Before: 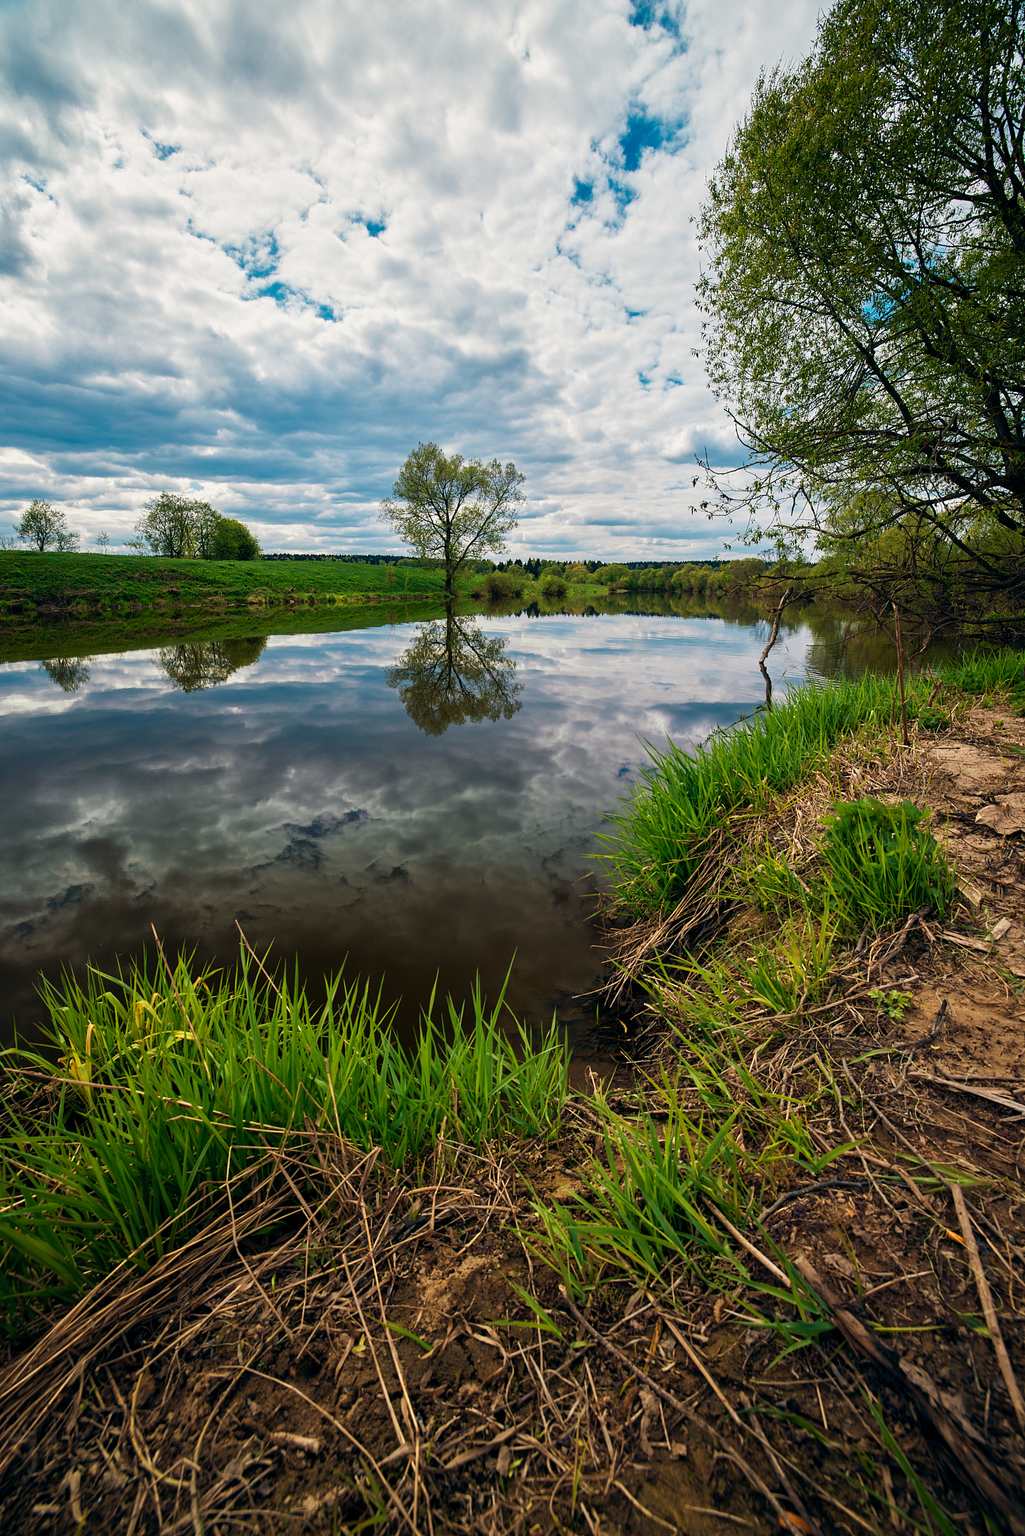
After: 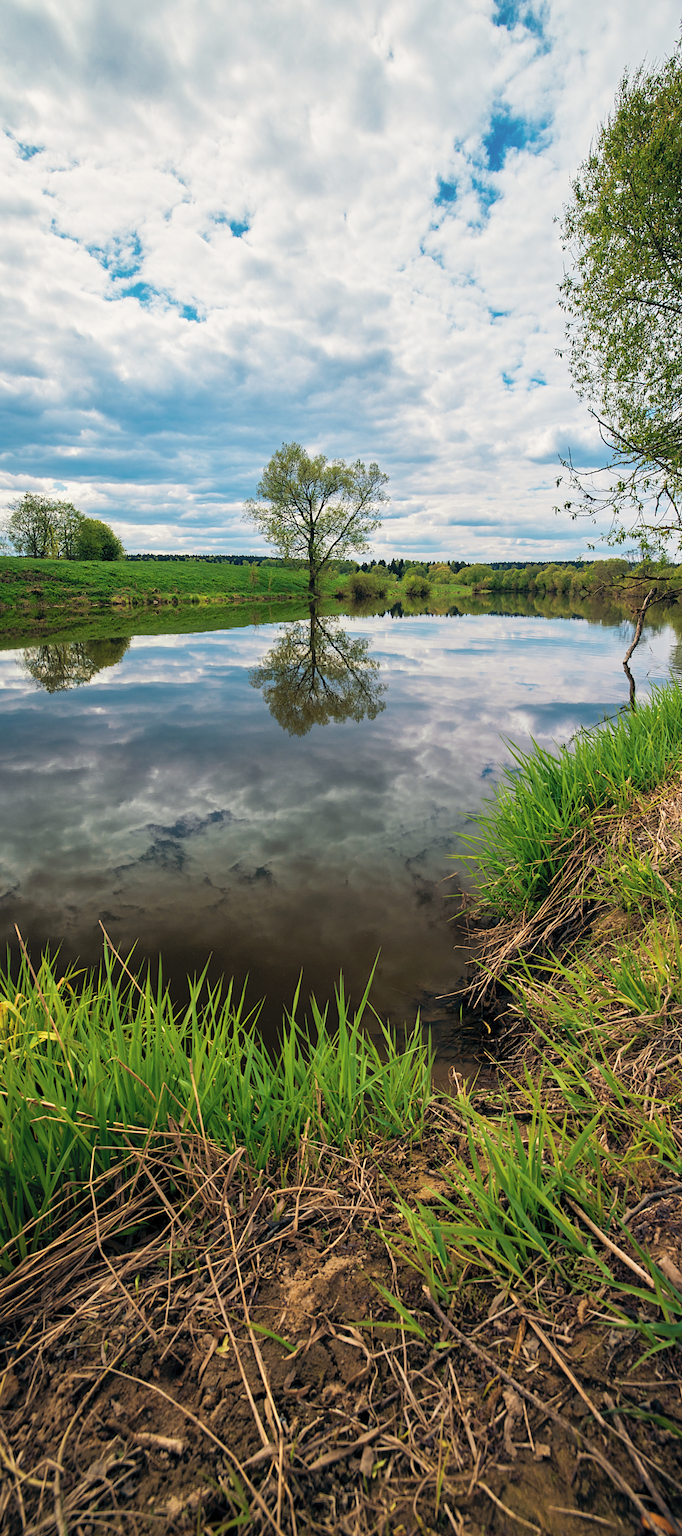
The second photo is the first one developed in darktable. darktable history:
crop and rotate: left 13.343%, right 19.999%
contrast brightness saturation: brightness 0.15
